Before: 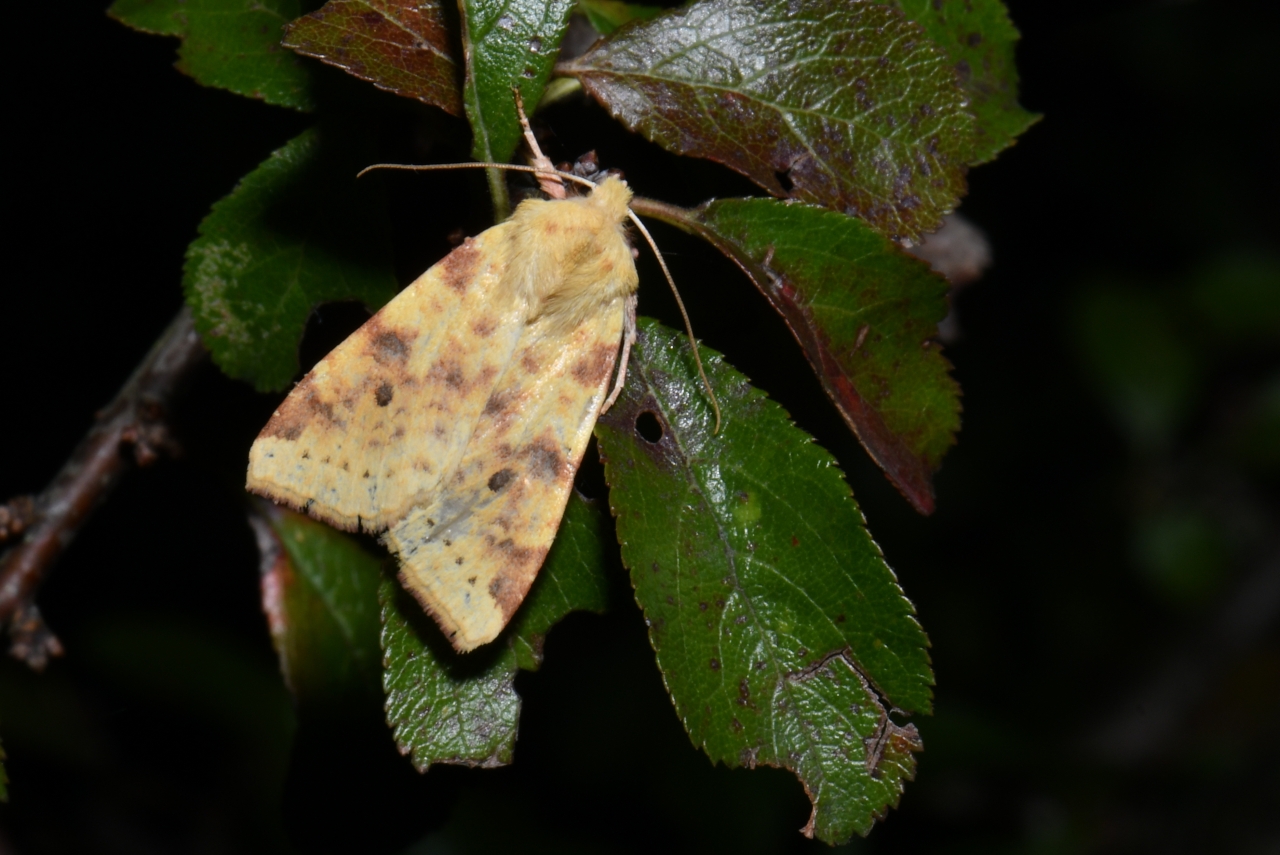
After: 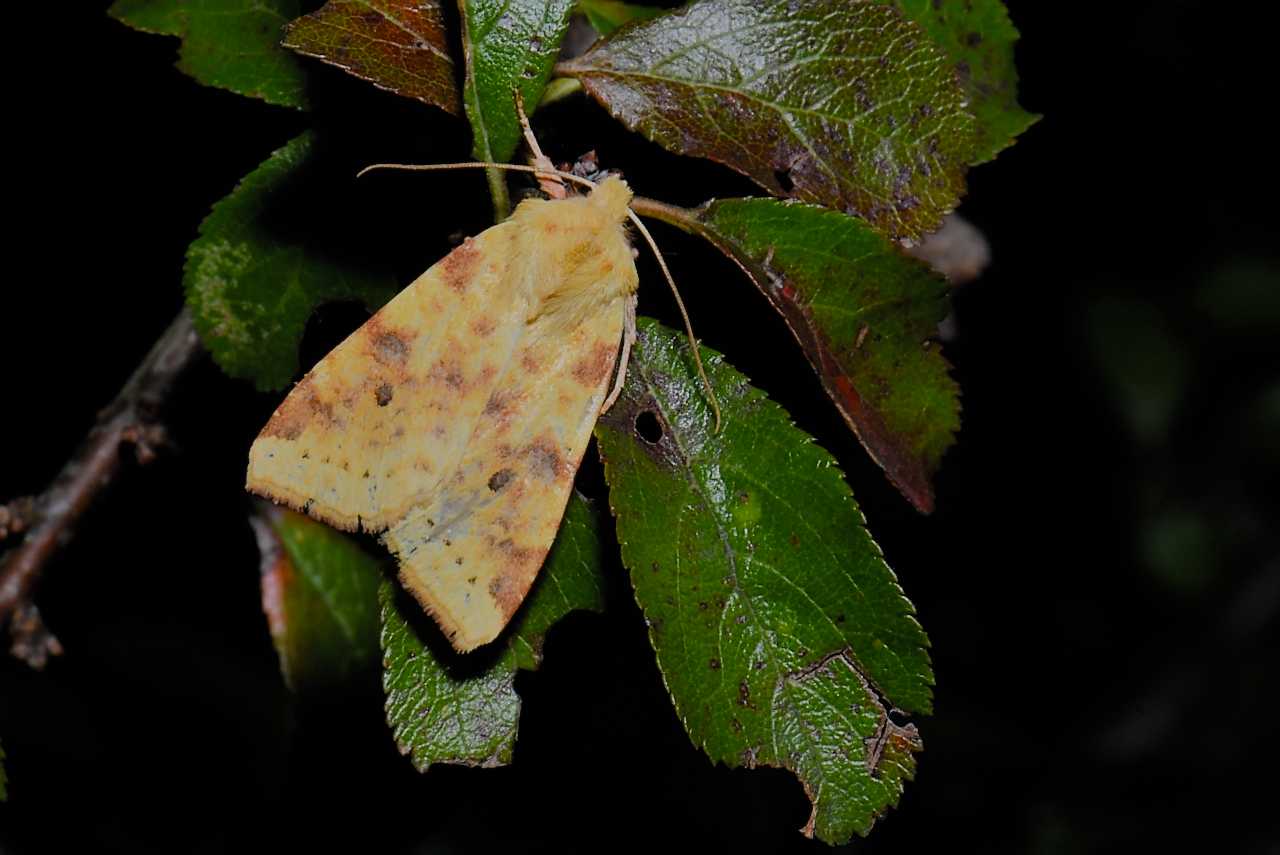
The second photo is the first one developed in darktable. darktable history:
filmic rgb: white relative exposure 8 EV, threshold 3 EV, hardness 2.44, latitude 10.07%, contrast 0.72, highlights saturation mix 10%, shadows ↔ highlights balance 1.38%, color science v4 (2020), enable highlight reconstruction true
sharpen: radius 1.4, amount 1.25, threshold 0.7
